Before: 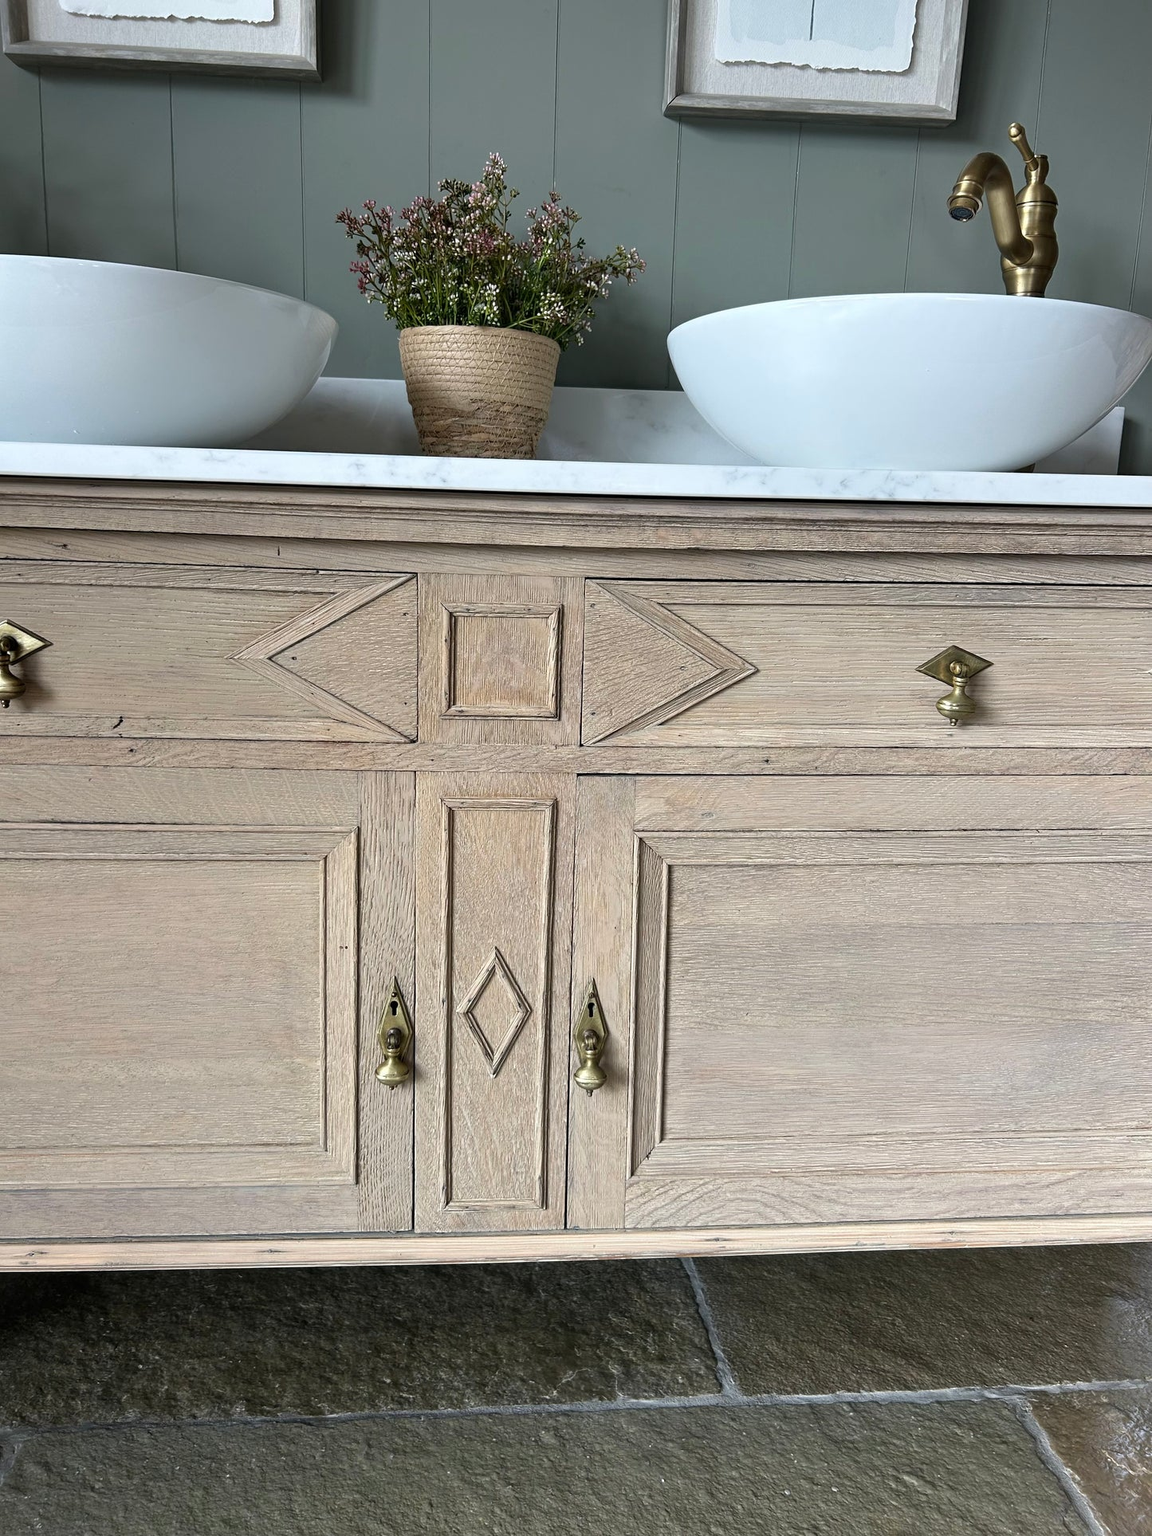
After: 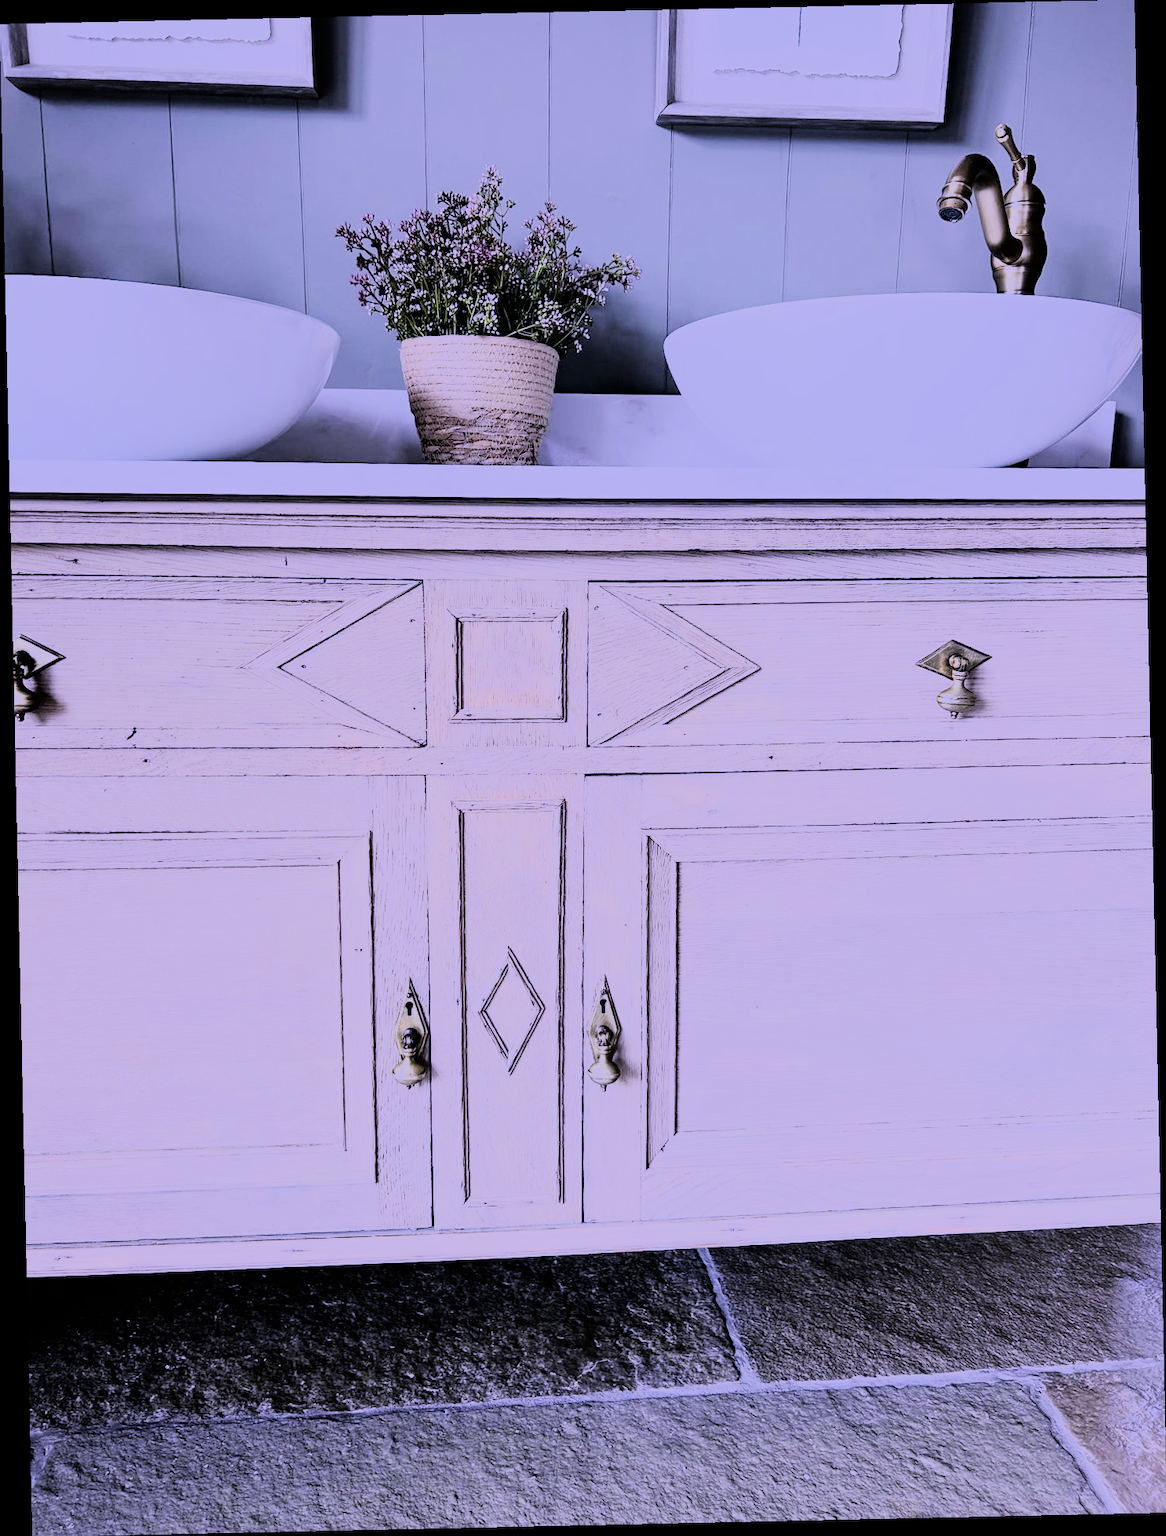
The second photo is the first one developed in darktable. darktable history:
filmic rgb: black relative exposure -8.54 EV, white relative exposure 5.52 EV, hardness 3.39, contrast 1.016
color correction: highlights a* 3.84, highlights b* 5.07
white balance: red 0.98, blue 1.61
rotate and perspective: rotation -1.24°, automatic cropping off
rgb curve: curves: ch0 [(0, 0) (0.21, 0.15) (0.24, 0.21) (0.5, 0.75) (0.75, 0.96) (0.89, 0.99) (1, 1)]; ch1 [(0, 0.02) (0.21, 0.13) (0.25, 0.2) (0.5, 0.67) (0.75, 0.9) (0.89, 0.97) (1, 1)]; ch2 [(0, 0.02) (0.21, 0.13) (0.25, 0.2) (0.5, 0.67) (0.75, 0.9) (0.89, 0.97) (1, 1)], compensate middle gray true
